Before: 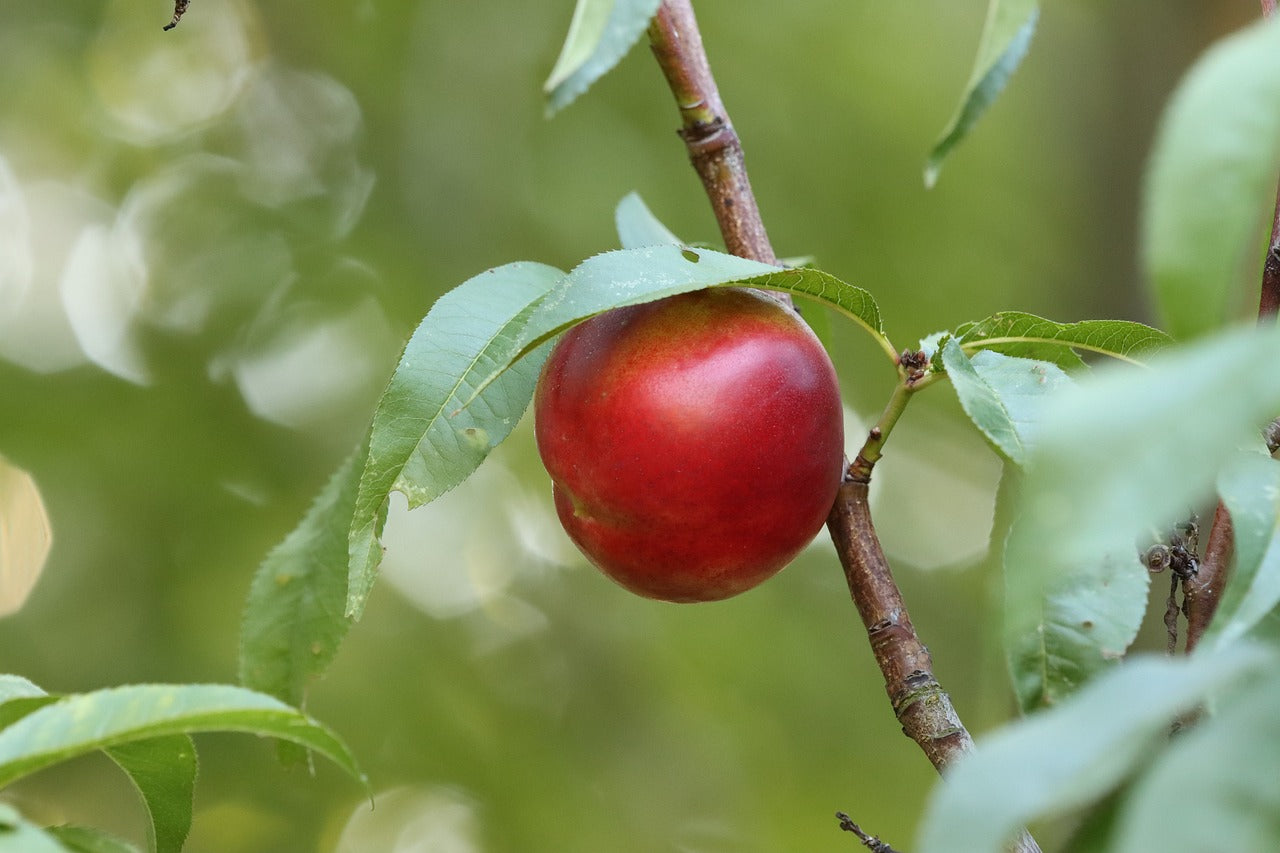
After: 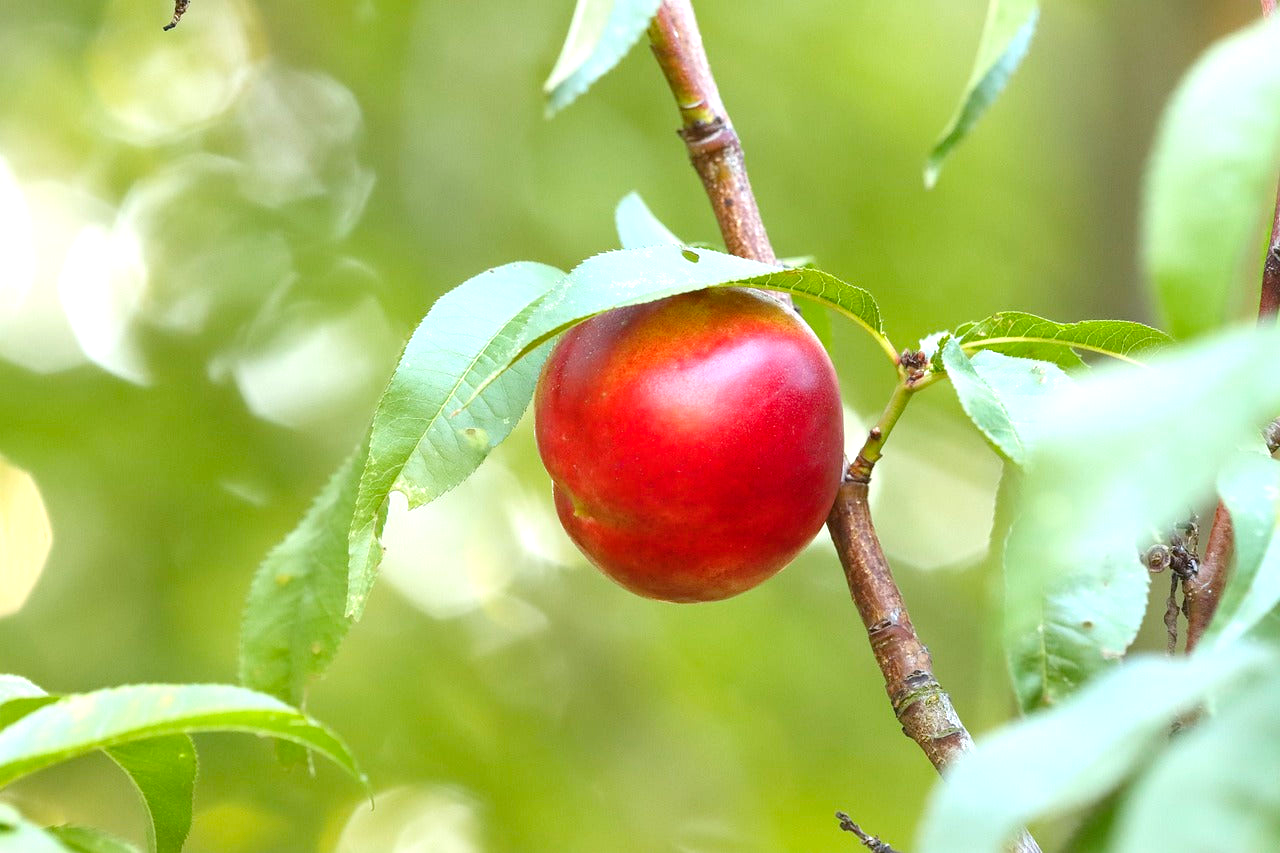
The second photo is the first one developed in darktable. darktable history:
exposure: black level correction 0, exposure 1.199 EV, compensate highlight preservation false
color balance rgb: perceptual saturation grading › global saturation 14.902%, contrast -10.353%
